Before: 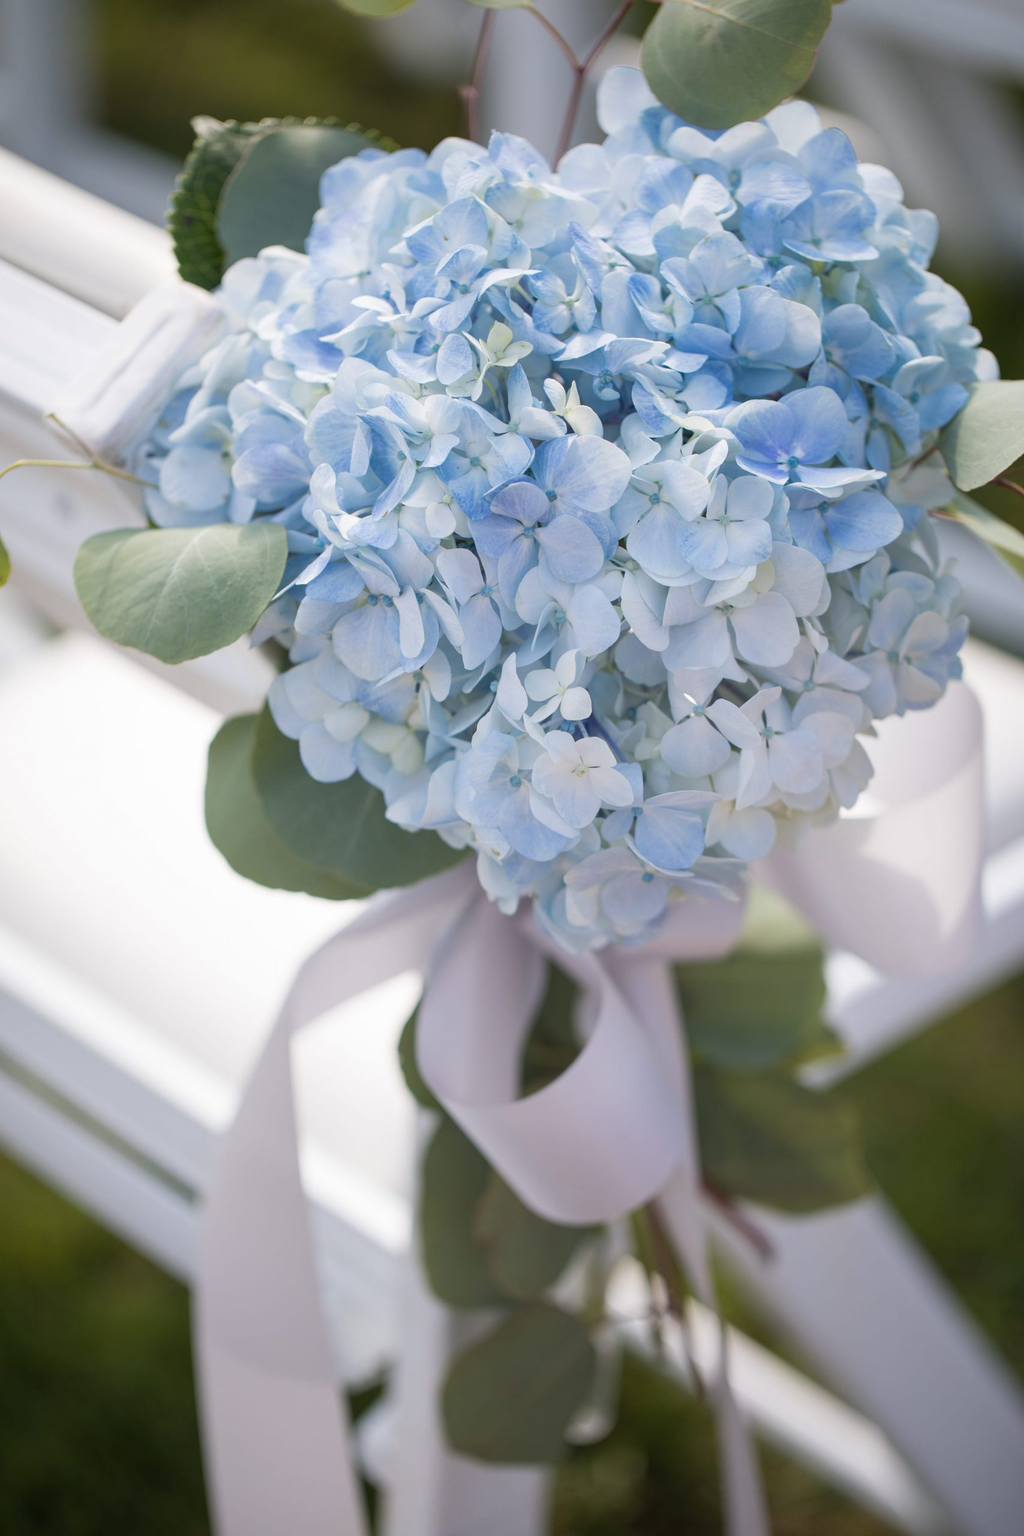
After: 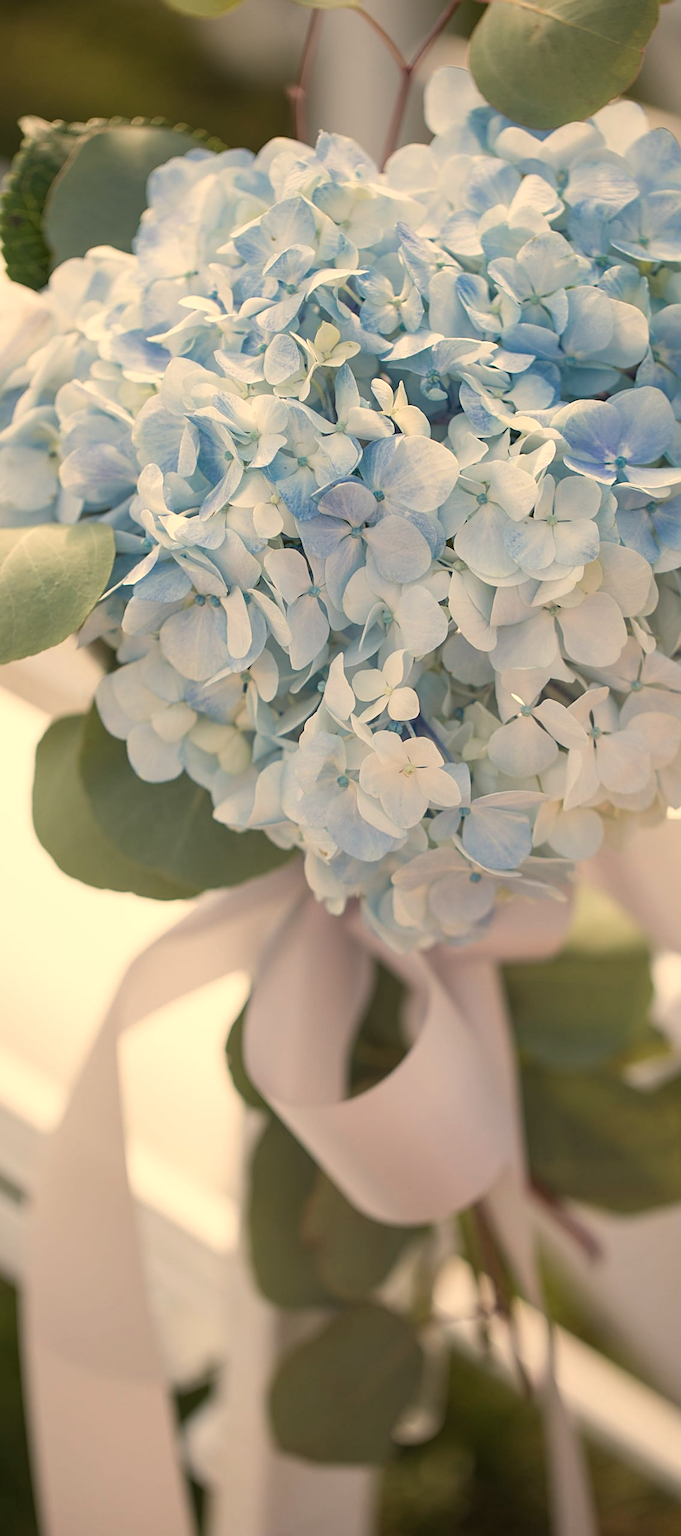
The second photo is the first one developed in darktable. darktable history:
crop: left 16.899%, right 16.556%
sharpen: on, module defaults
white balance: red 1.138, green 0.996, blue 0.812
